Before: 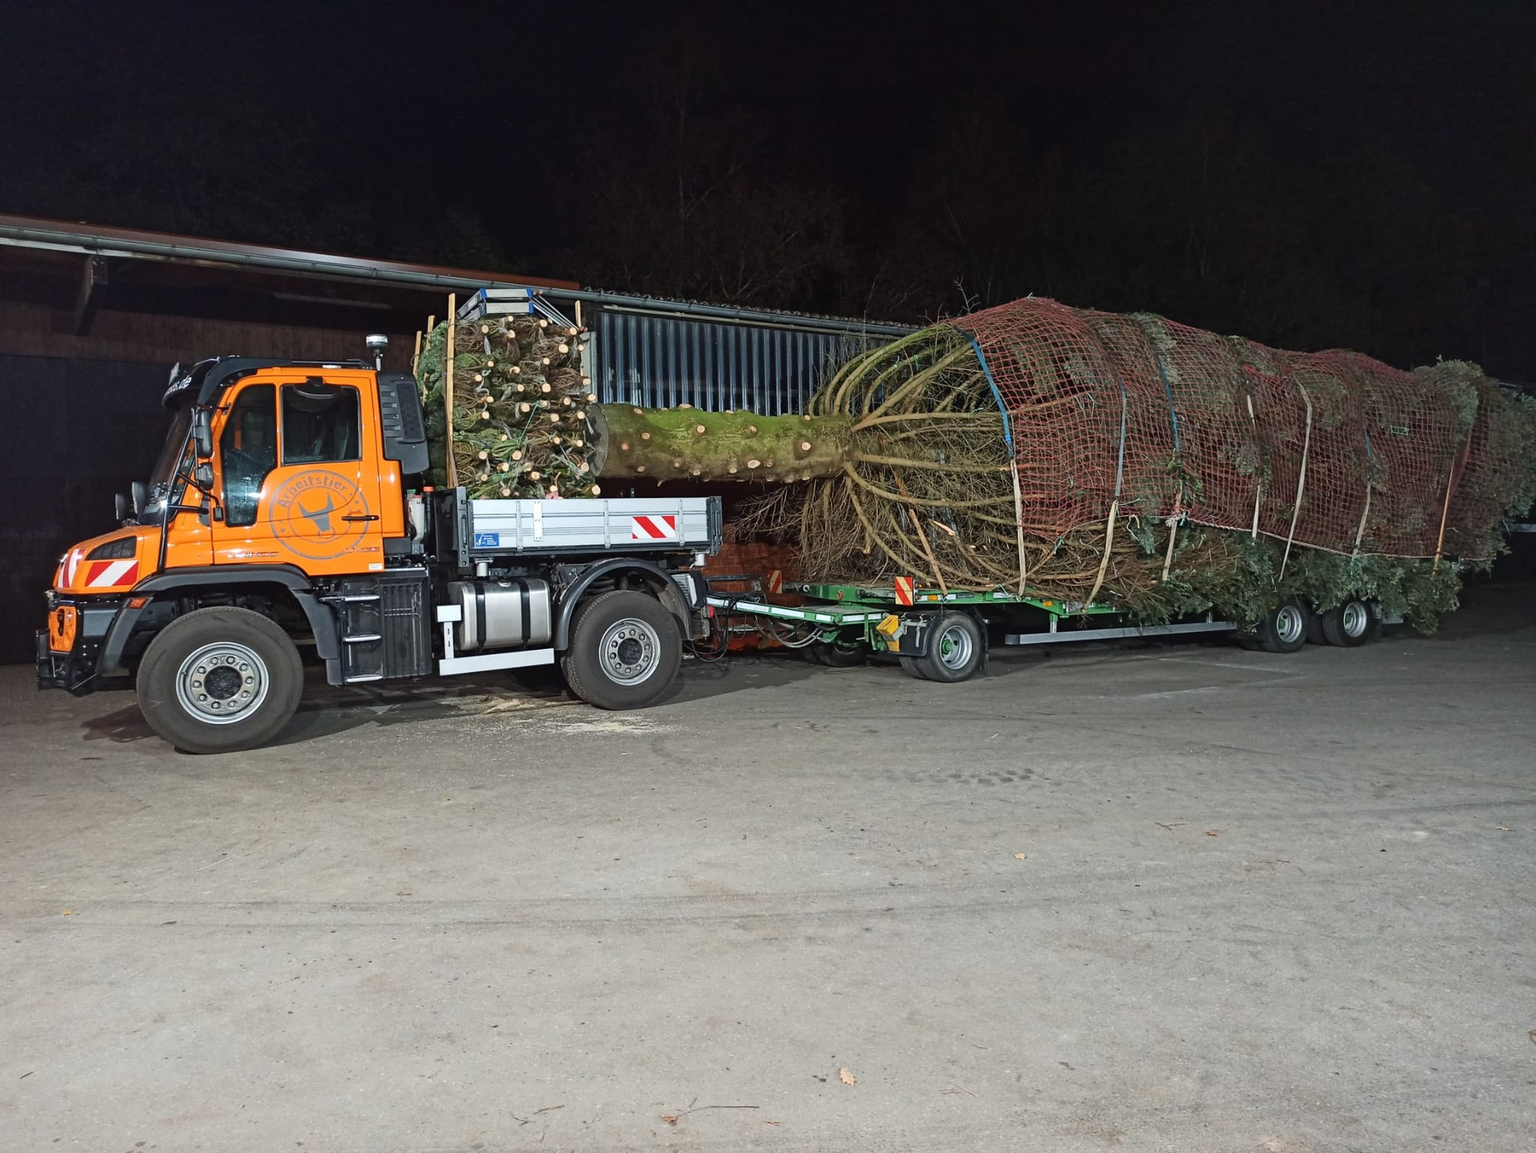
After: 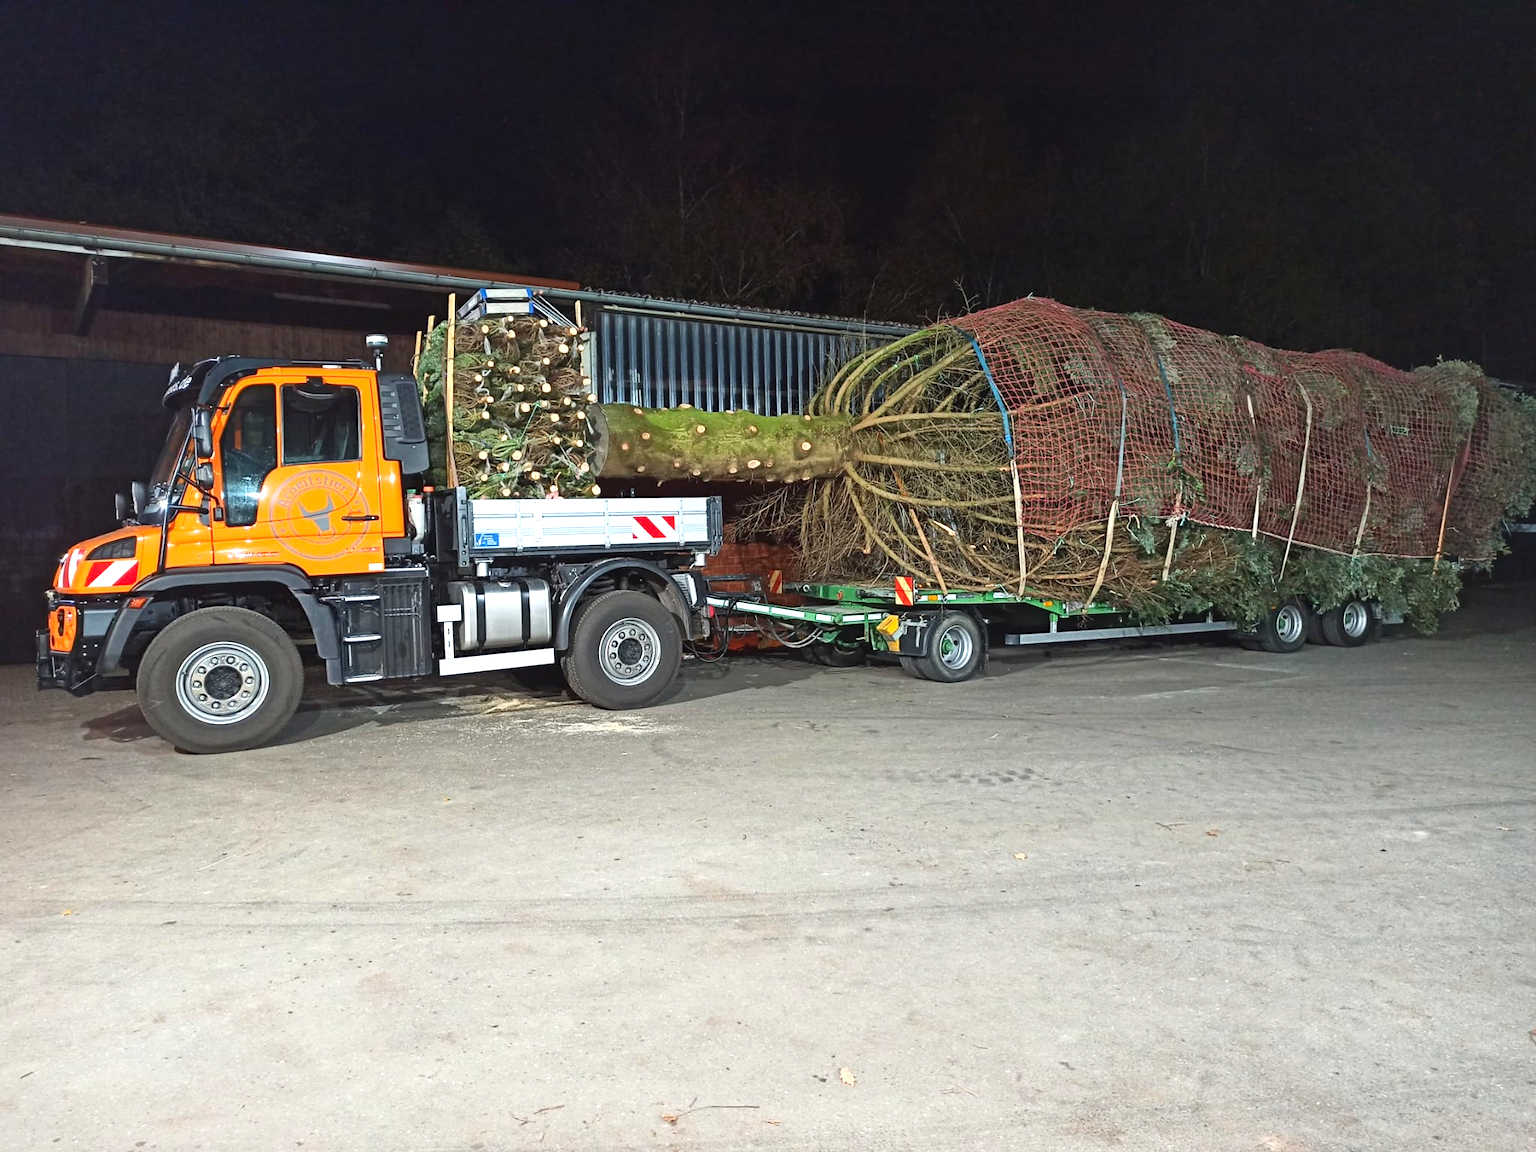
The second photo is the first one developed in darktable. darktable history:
exposure: black level correction 0, exposure 0.7 EV, compensate highlight preservation false
contrast brightness saturation: saturation 0.098
